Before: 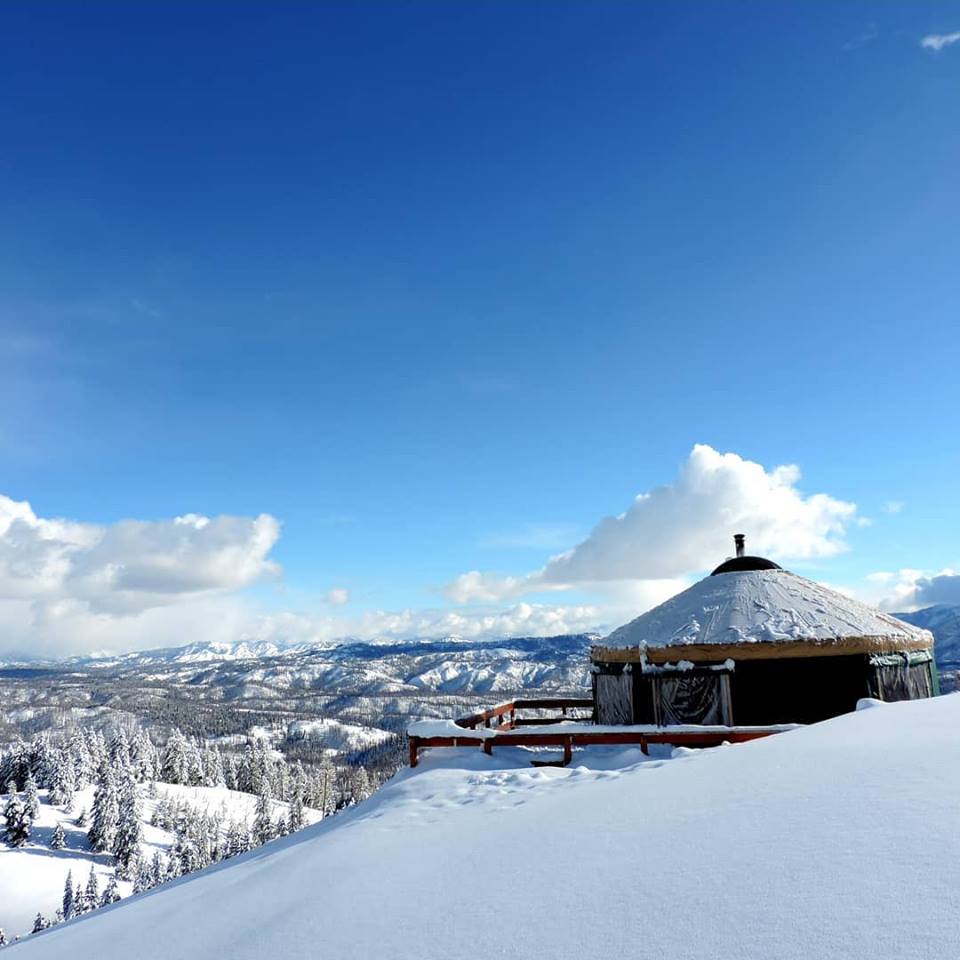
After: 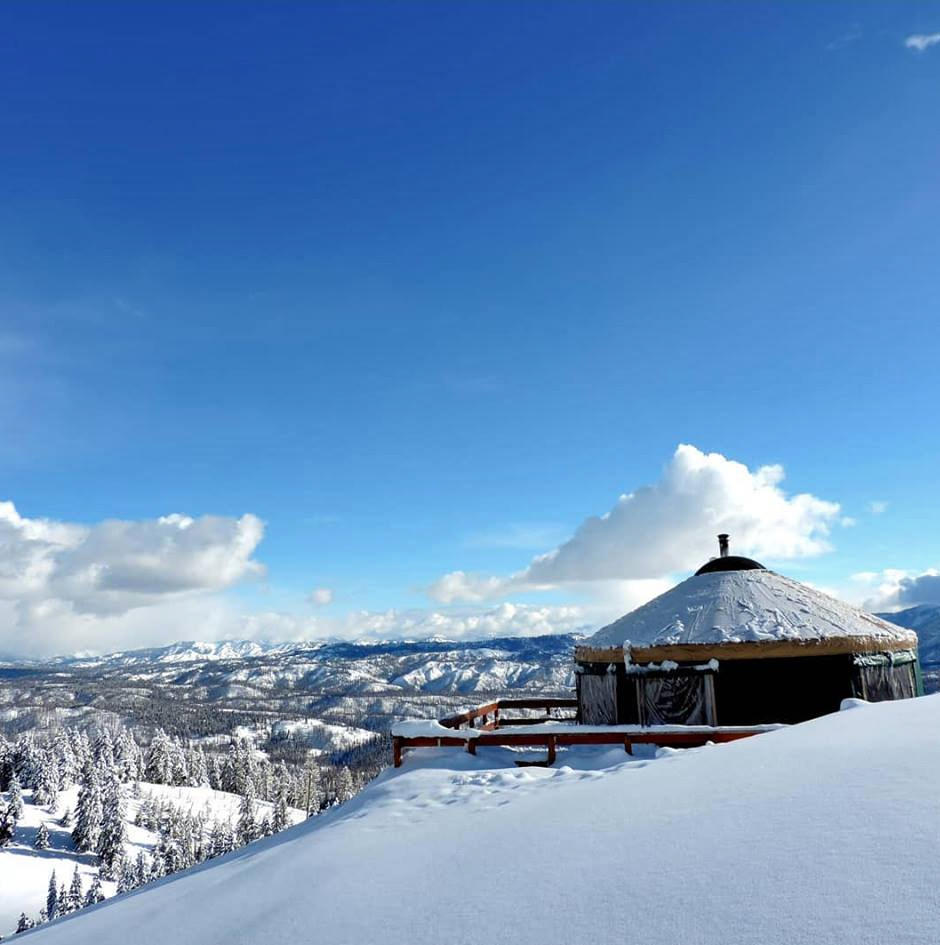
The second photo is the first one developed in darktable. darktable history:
shadows and highlights: low approximation 0.01, soften with gaussian
crop: left 1.701%, right 0.28%, bottom 1.481%
